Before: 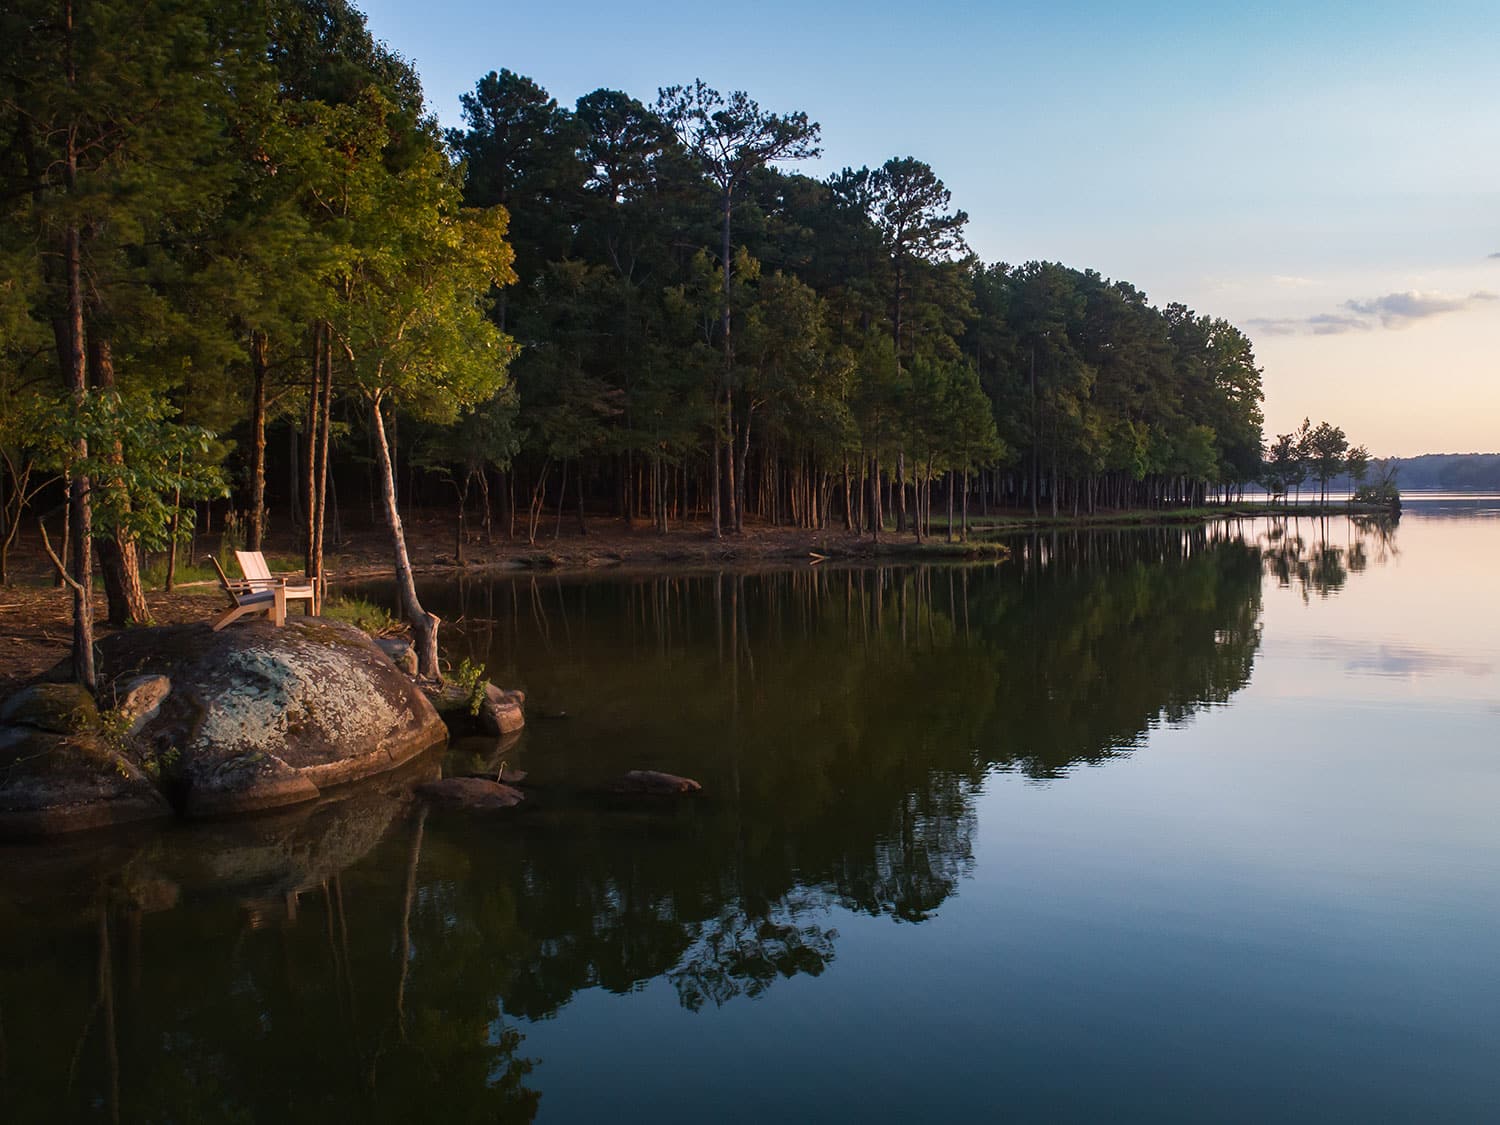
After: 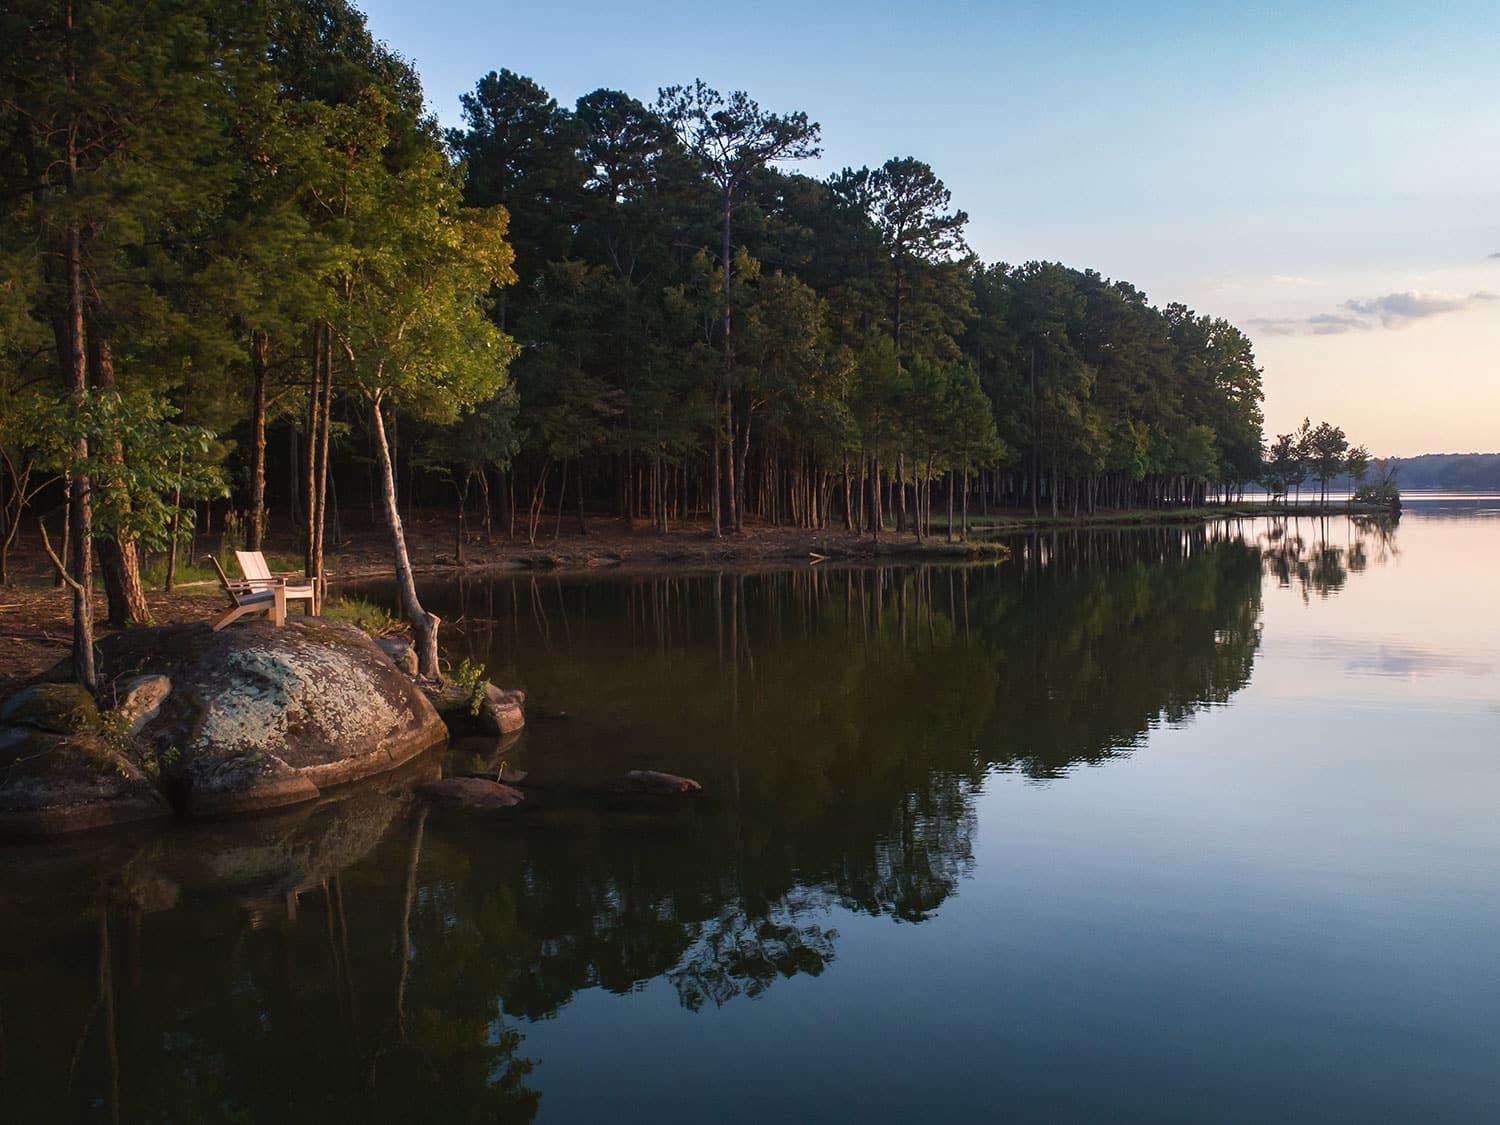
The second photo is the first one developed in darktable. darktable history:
contrast brightness saturation: saturation -0.067
exposure: black level correction -0.001, exposure 0.08 EV, compensate highlight preservation false
